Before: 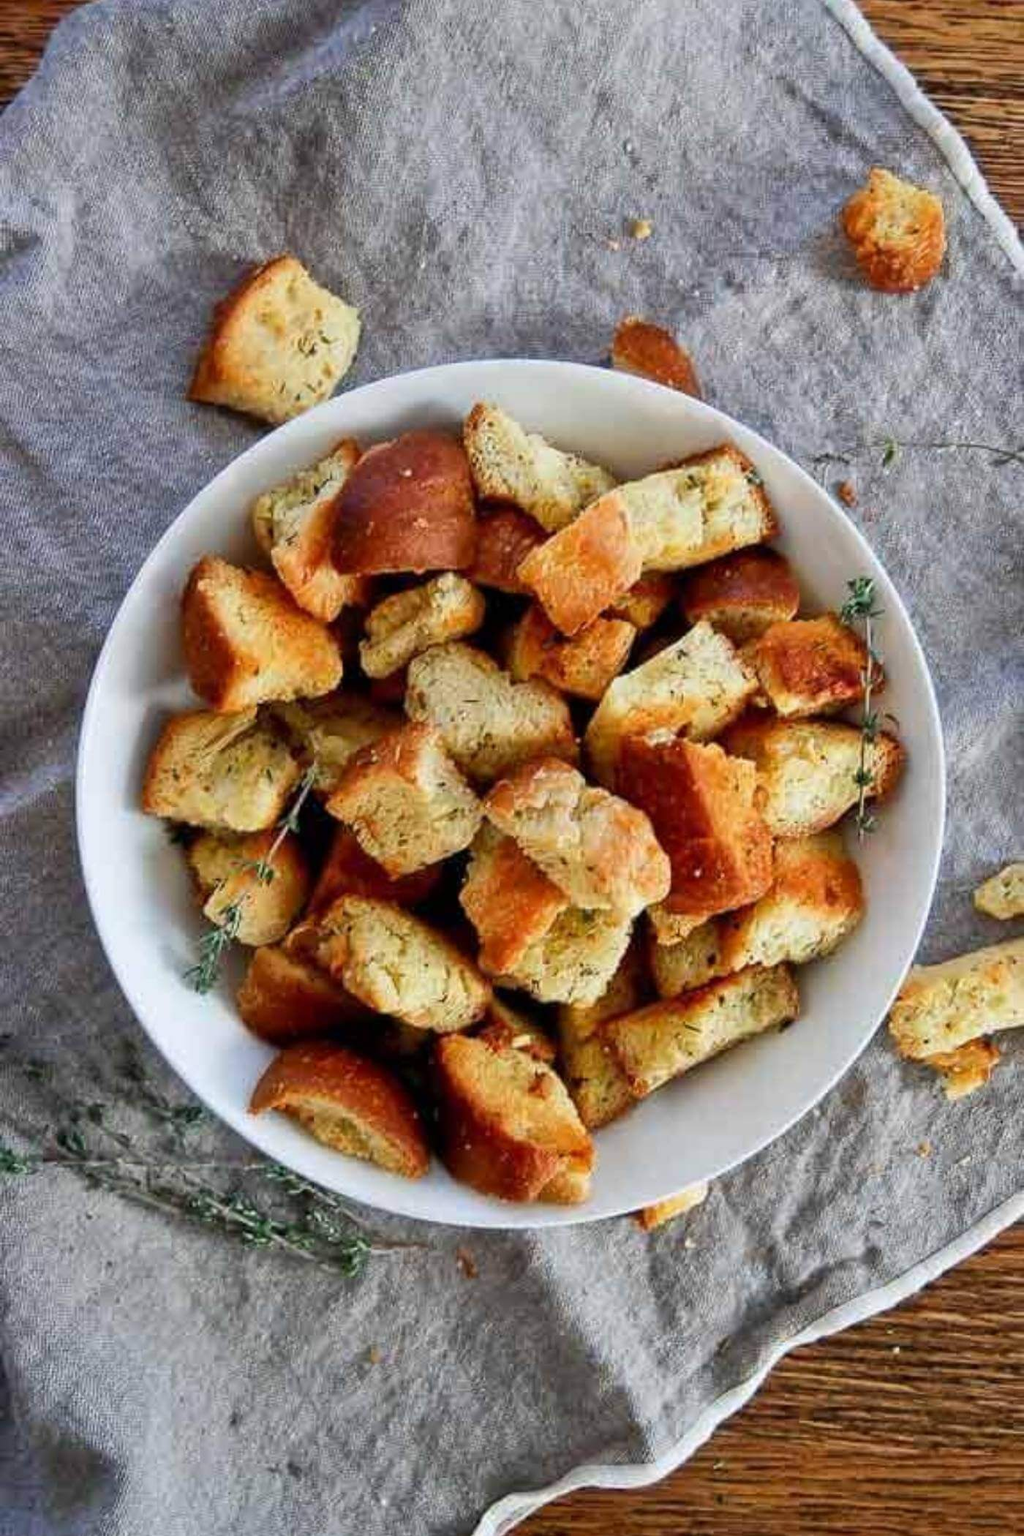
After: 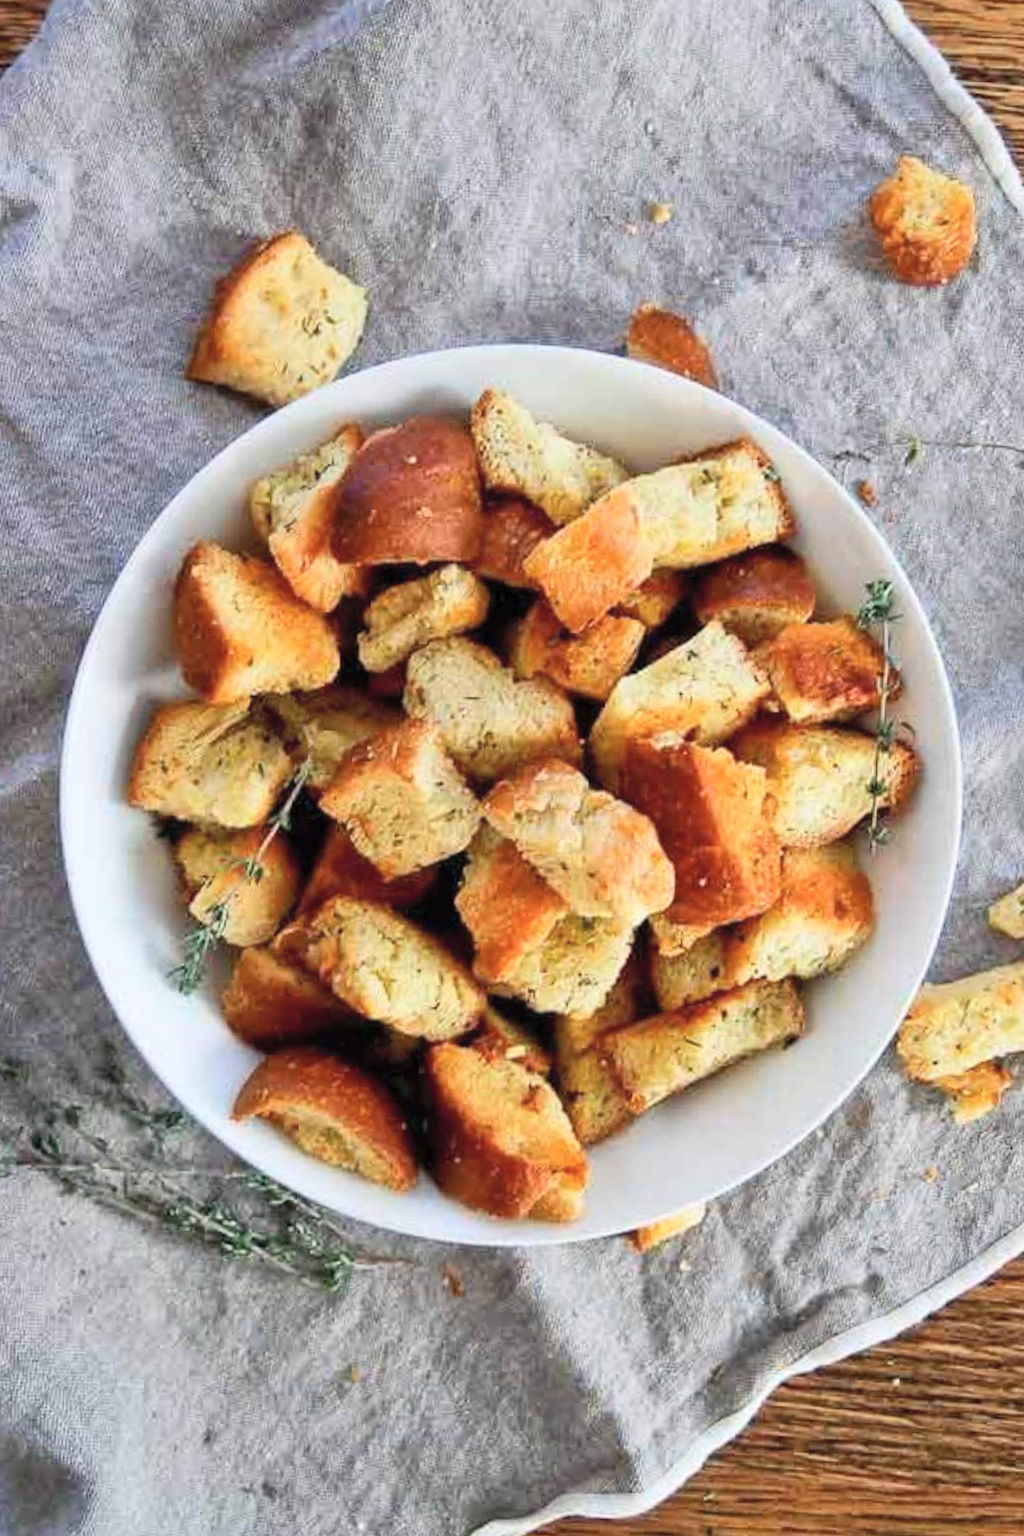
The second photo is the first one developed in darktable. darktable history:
contrast brightness saturation: contrast 0.136, brightness 0.215
crop and rotate: angle -1.42°
